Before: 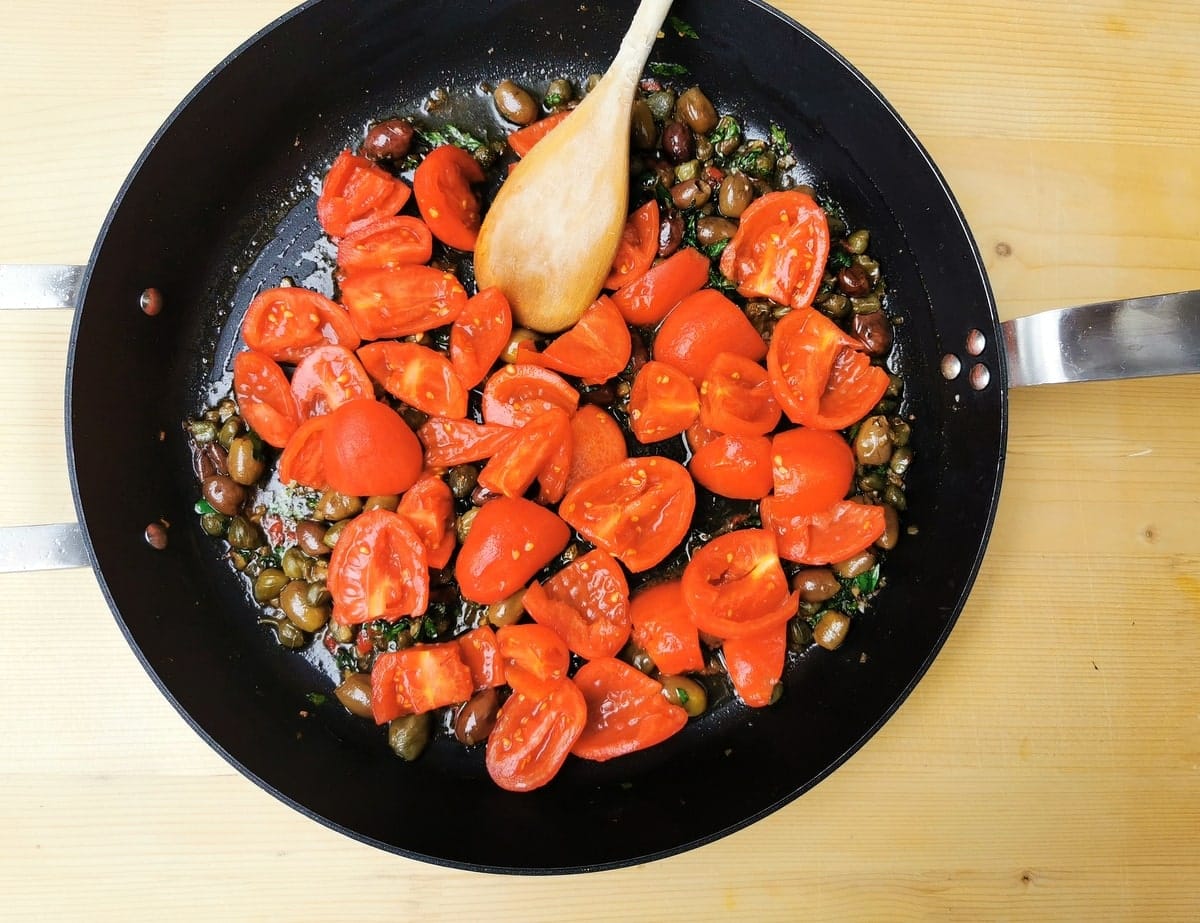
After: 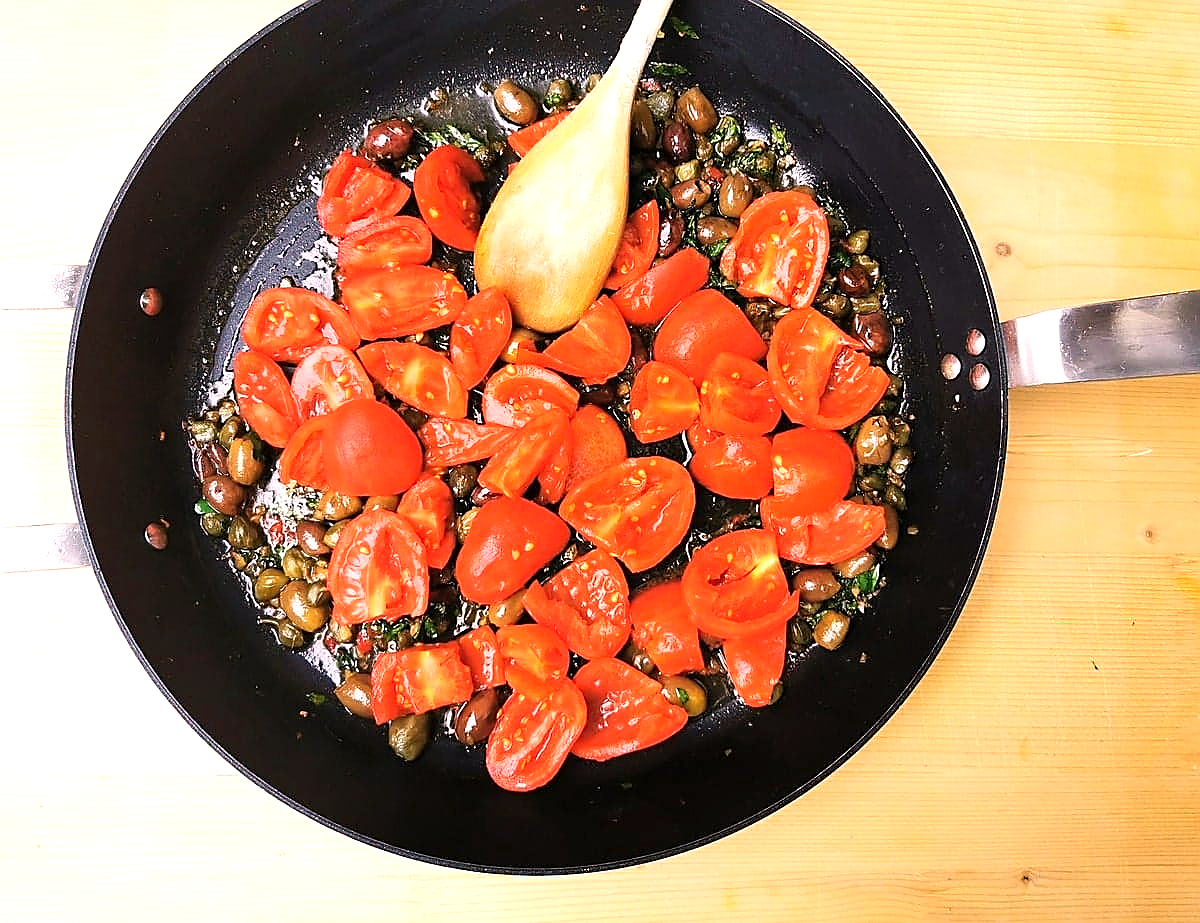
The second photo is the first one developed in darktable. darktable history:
sharpen: radius 1.408, amount 1.247, threshold 0.848
exposure: exposure 0.65 EV, compensate highlight preservation false
color correction: highlights a* 12.38, highlights b* 5.52
